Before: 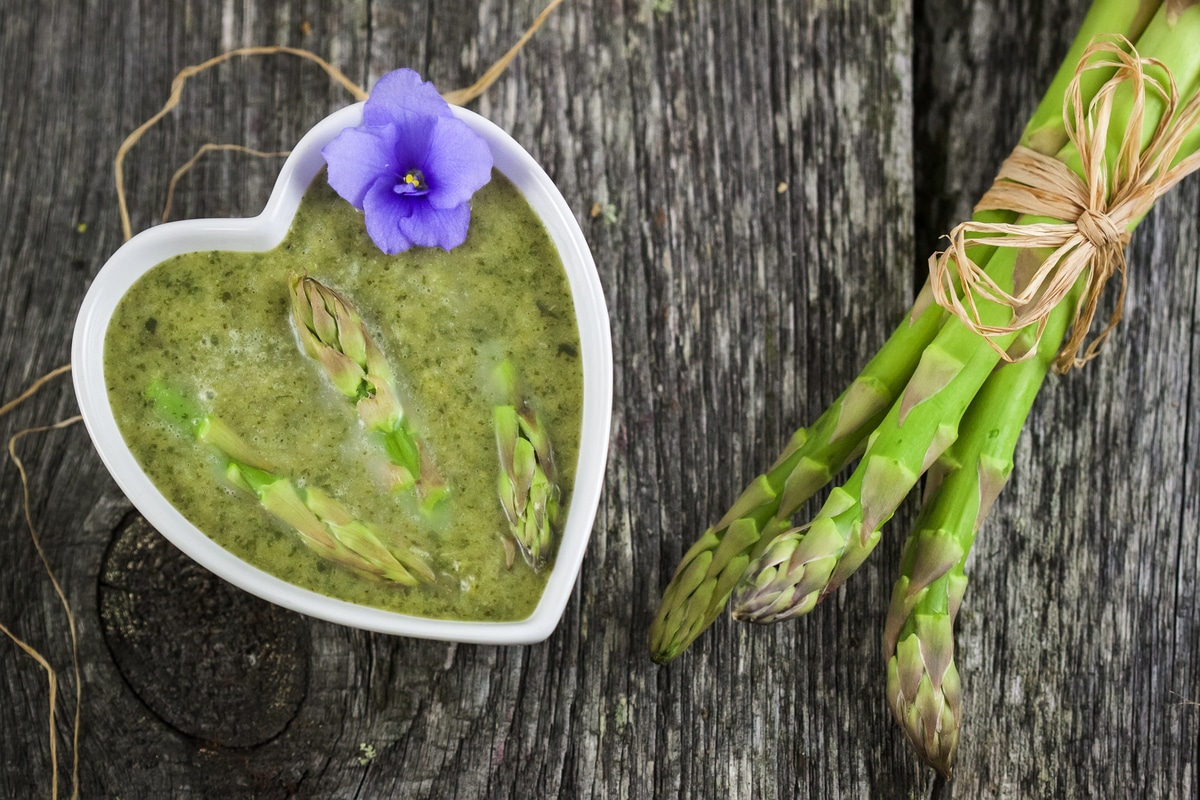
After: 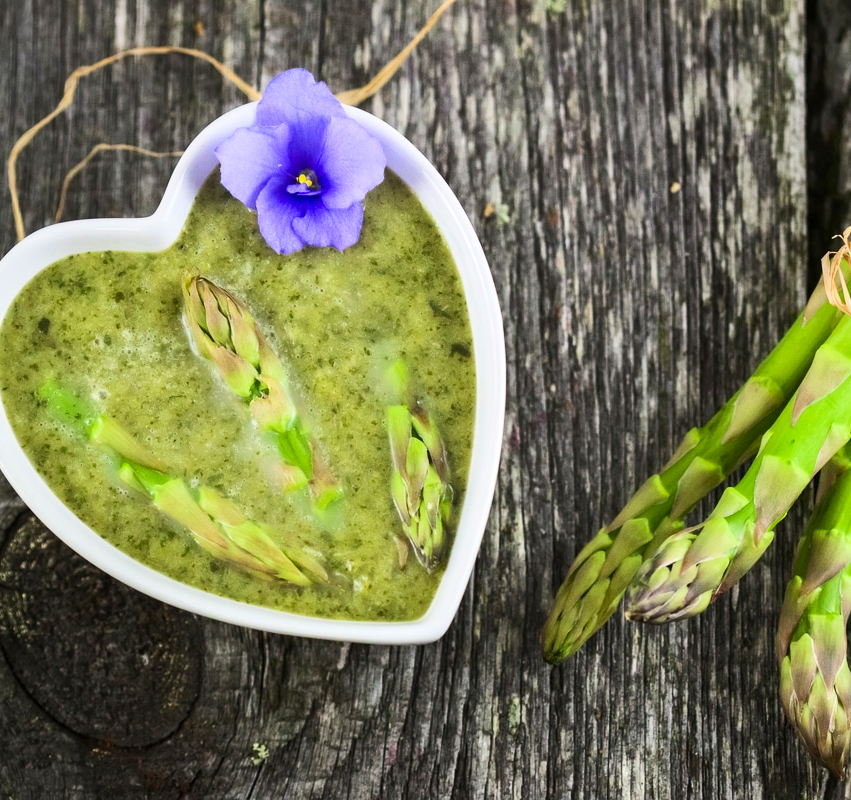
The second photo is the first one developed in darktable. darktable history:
contrast brightness saturation: contrast 0.232, brightness 0.114, saturation 0.286
crop and rotate: left 8.956%, right 20.118%
